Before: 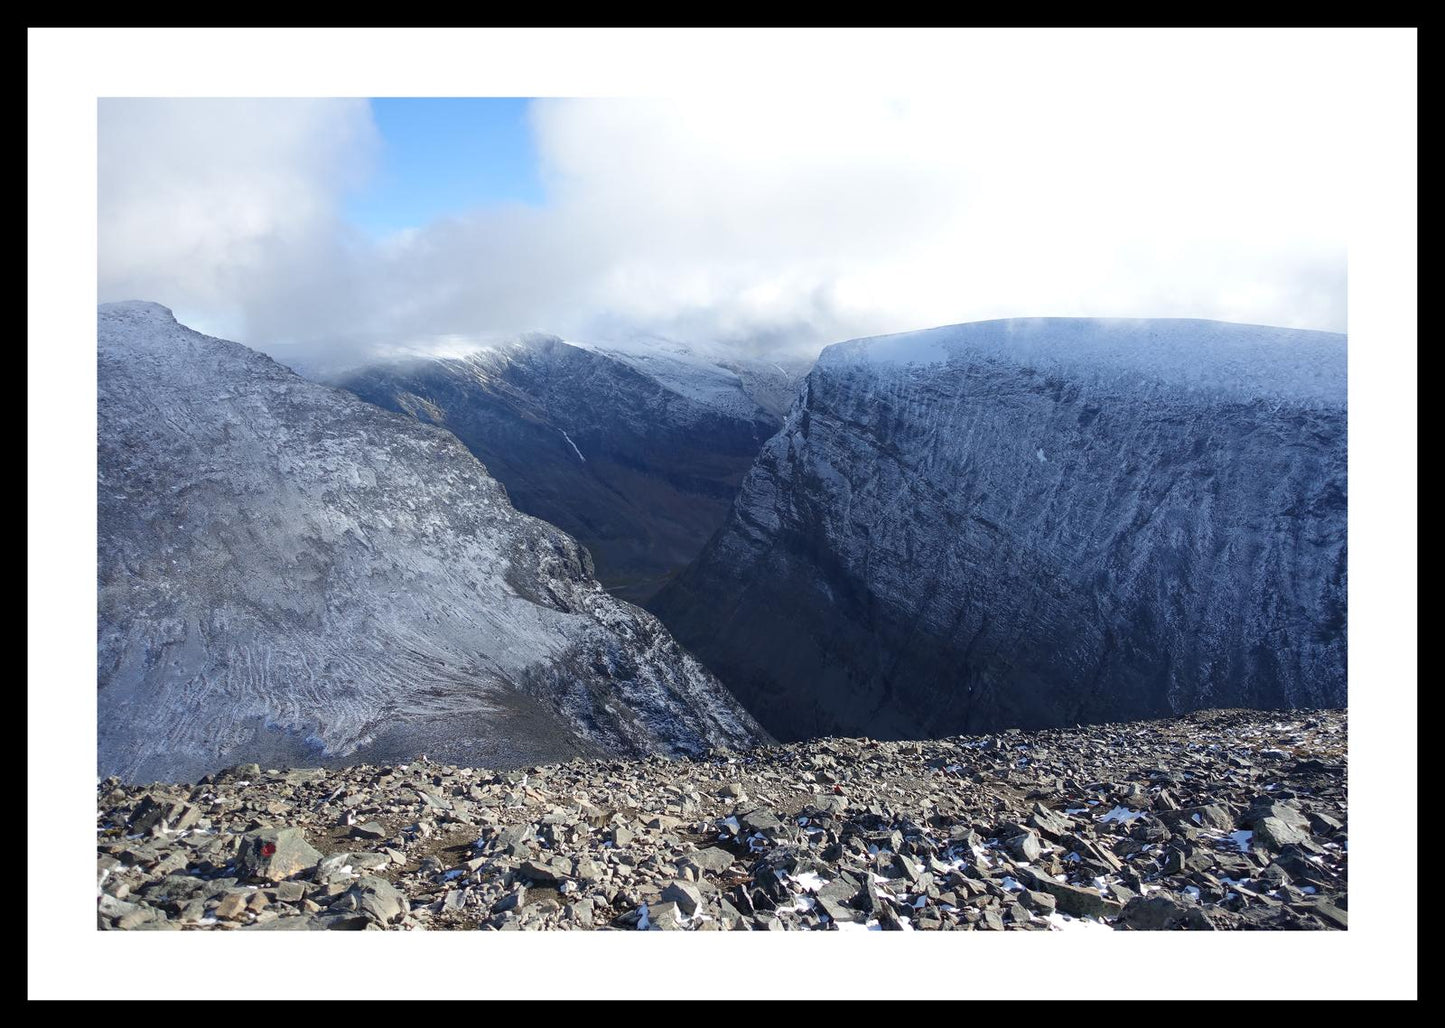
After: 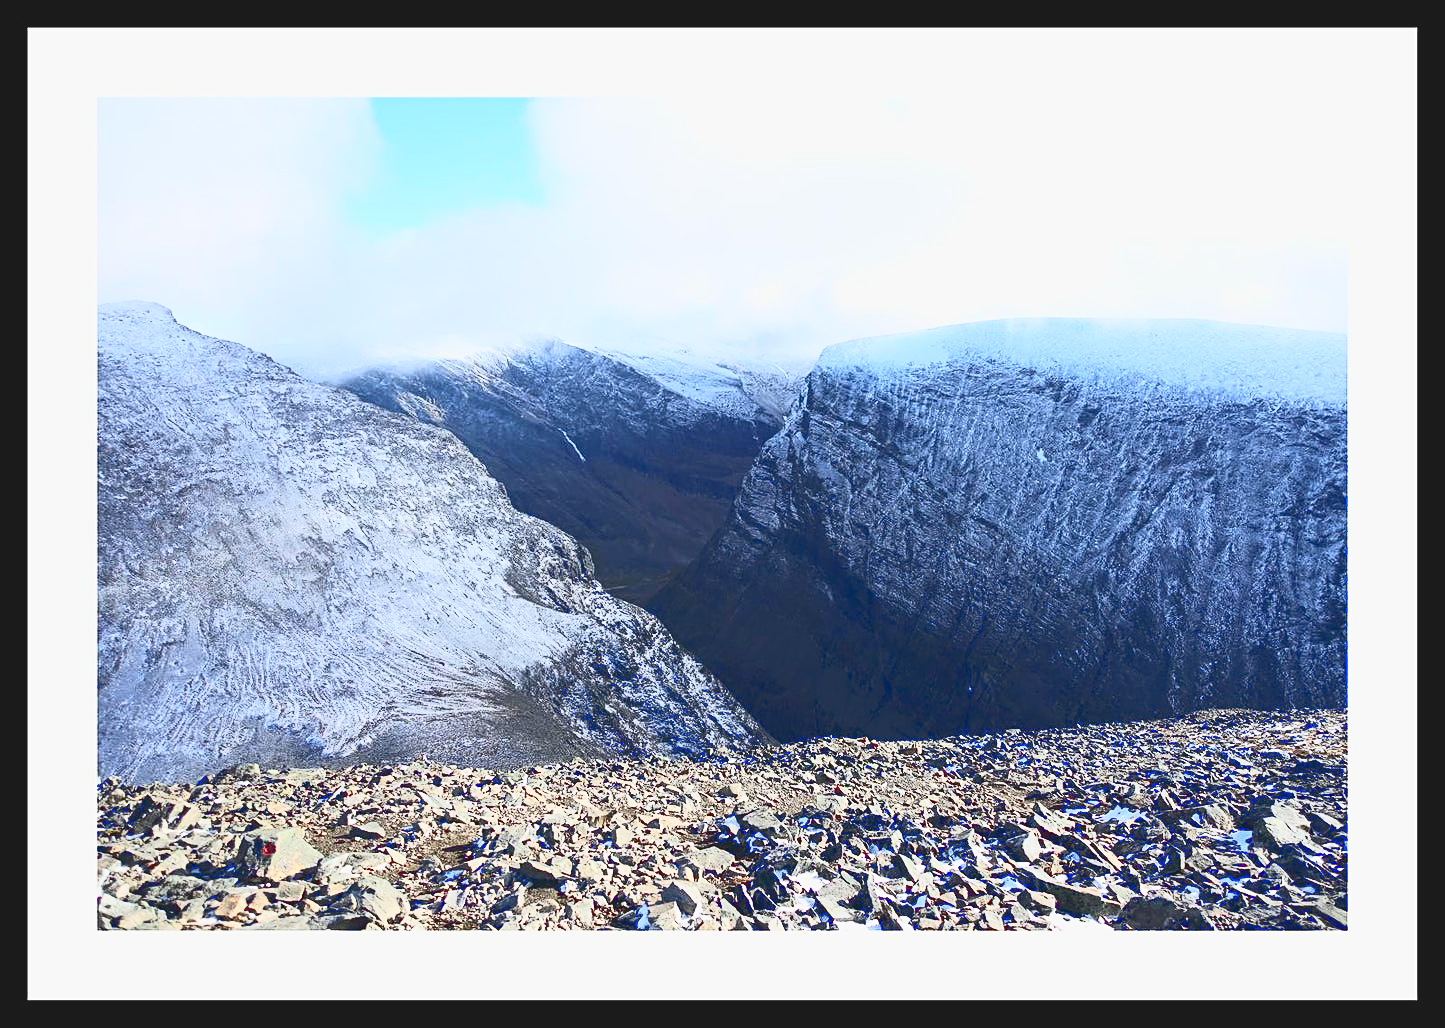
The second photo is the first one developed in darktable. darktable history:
tone curve: curves: ch0 [(0, 0.098) (0.262, 0.324) (0.421, 0.59) (0.54, 0.803) (0.725, 0.922) (0.99, 0.974)], color space Lab, linked channels, preserve colors none
sharpen: on, module defaults
